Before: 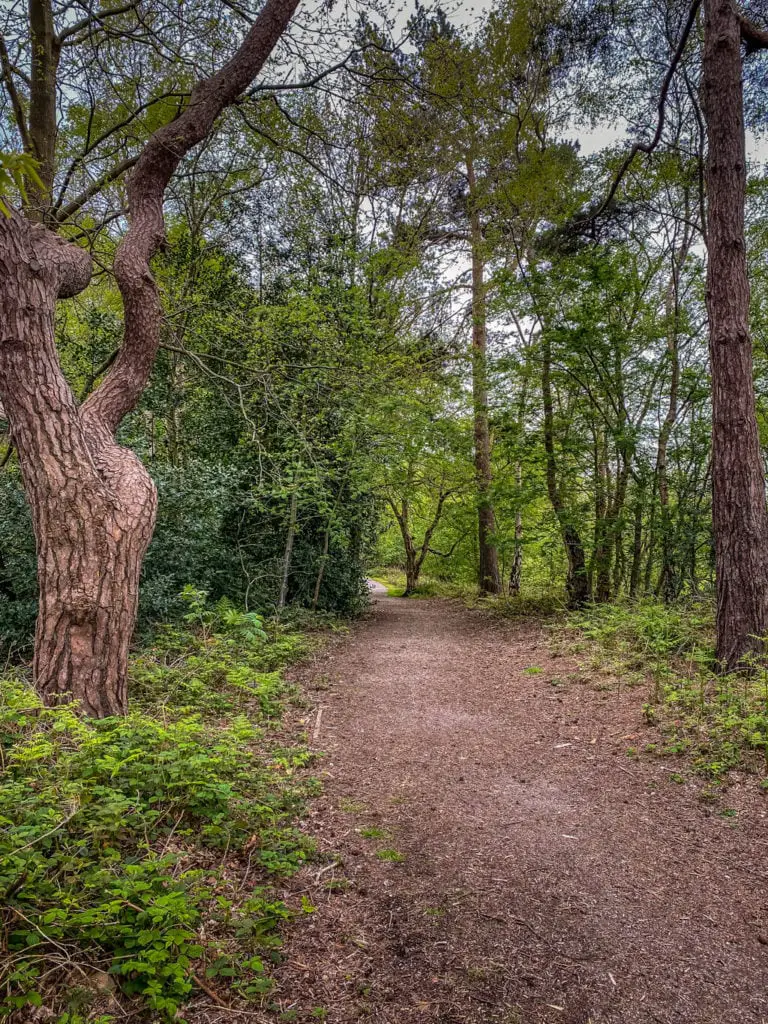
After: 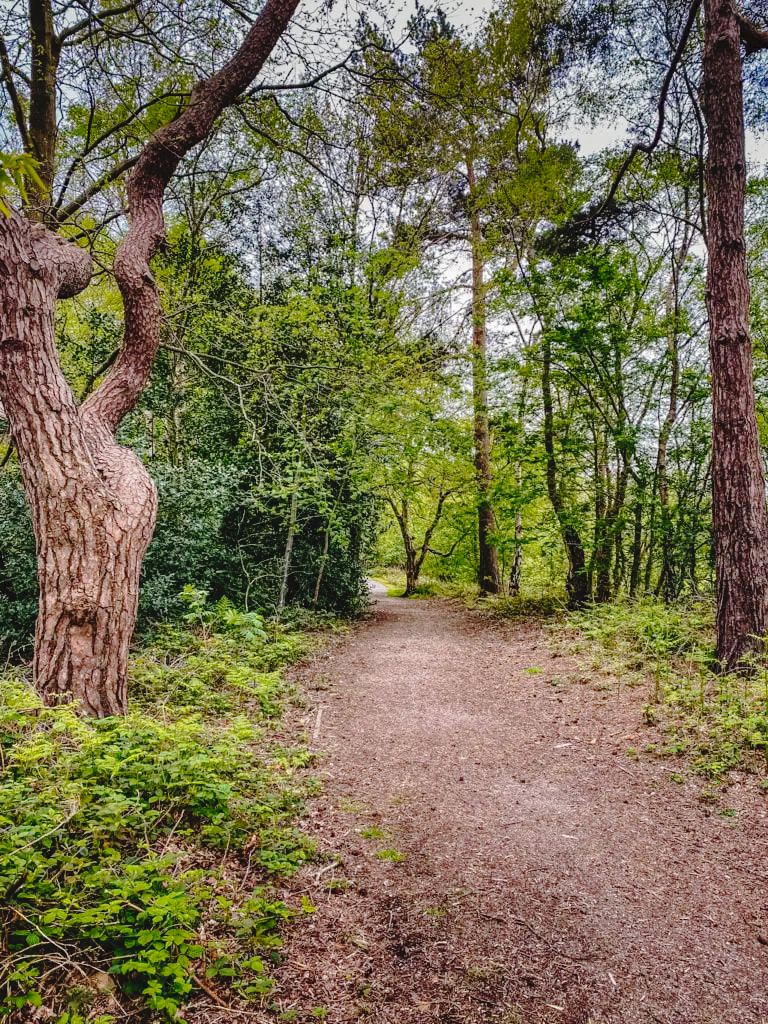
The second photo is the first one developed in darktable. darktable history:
tone curve: curves: ch0 [(0, 0) (0.003, 0.051) (0.011, 0.052) (0.025, 0.055) (0.044, 0.062) (0.069, 0.068) (0.1, 0.077) (0.136, 0.098) (0.177, 0.145) (0.224, 0.223) (0.277, 0.314) (0.335, 0.43) (0.399, 0.518) (0.468, 0.591) (0.543, 0.656) (0.623, 0.726) (0.709, 0.809) (0.801, 0.857) (0.898, 0.918) (1, 1)], preserve colors none
shadows and highlights: soften with gaussian
sharpen: radius 5.325, amount 0.312, threshold 26.433
